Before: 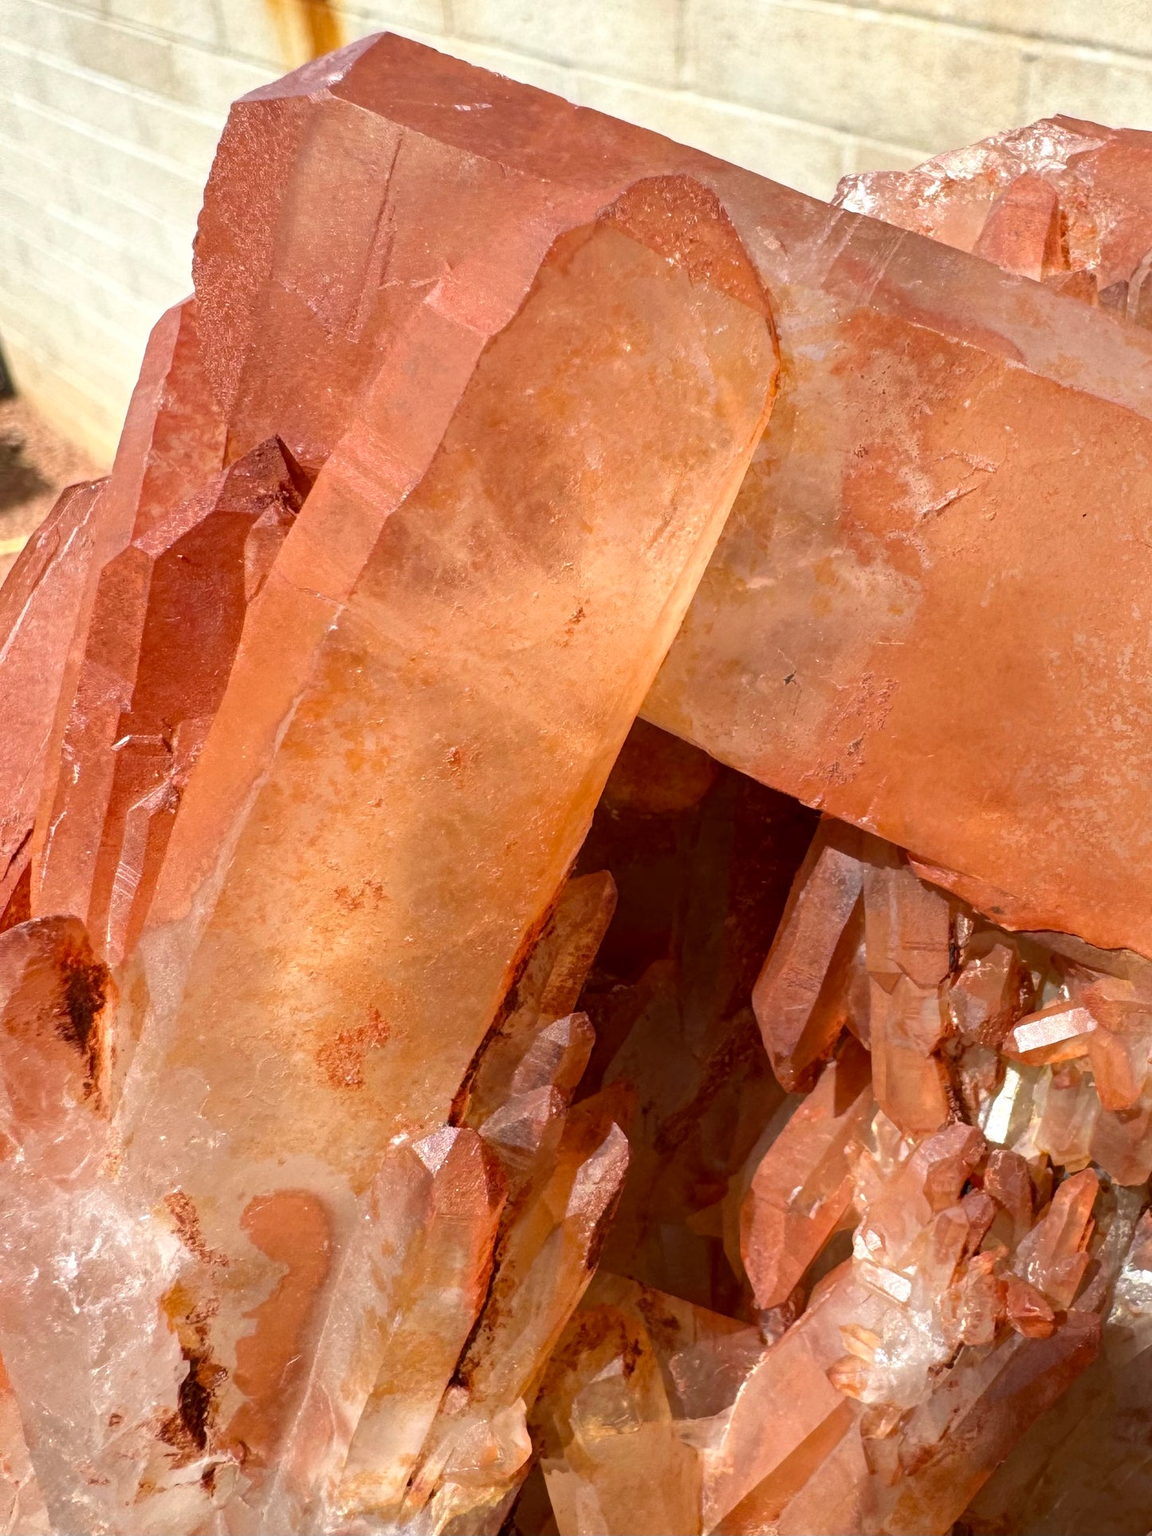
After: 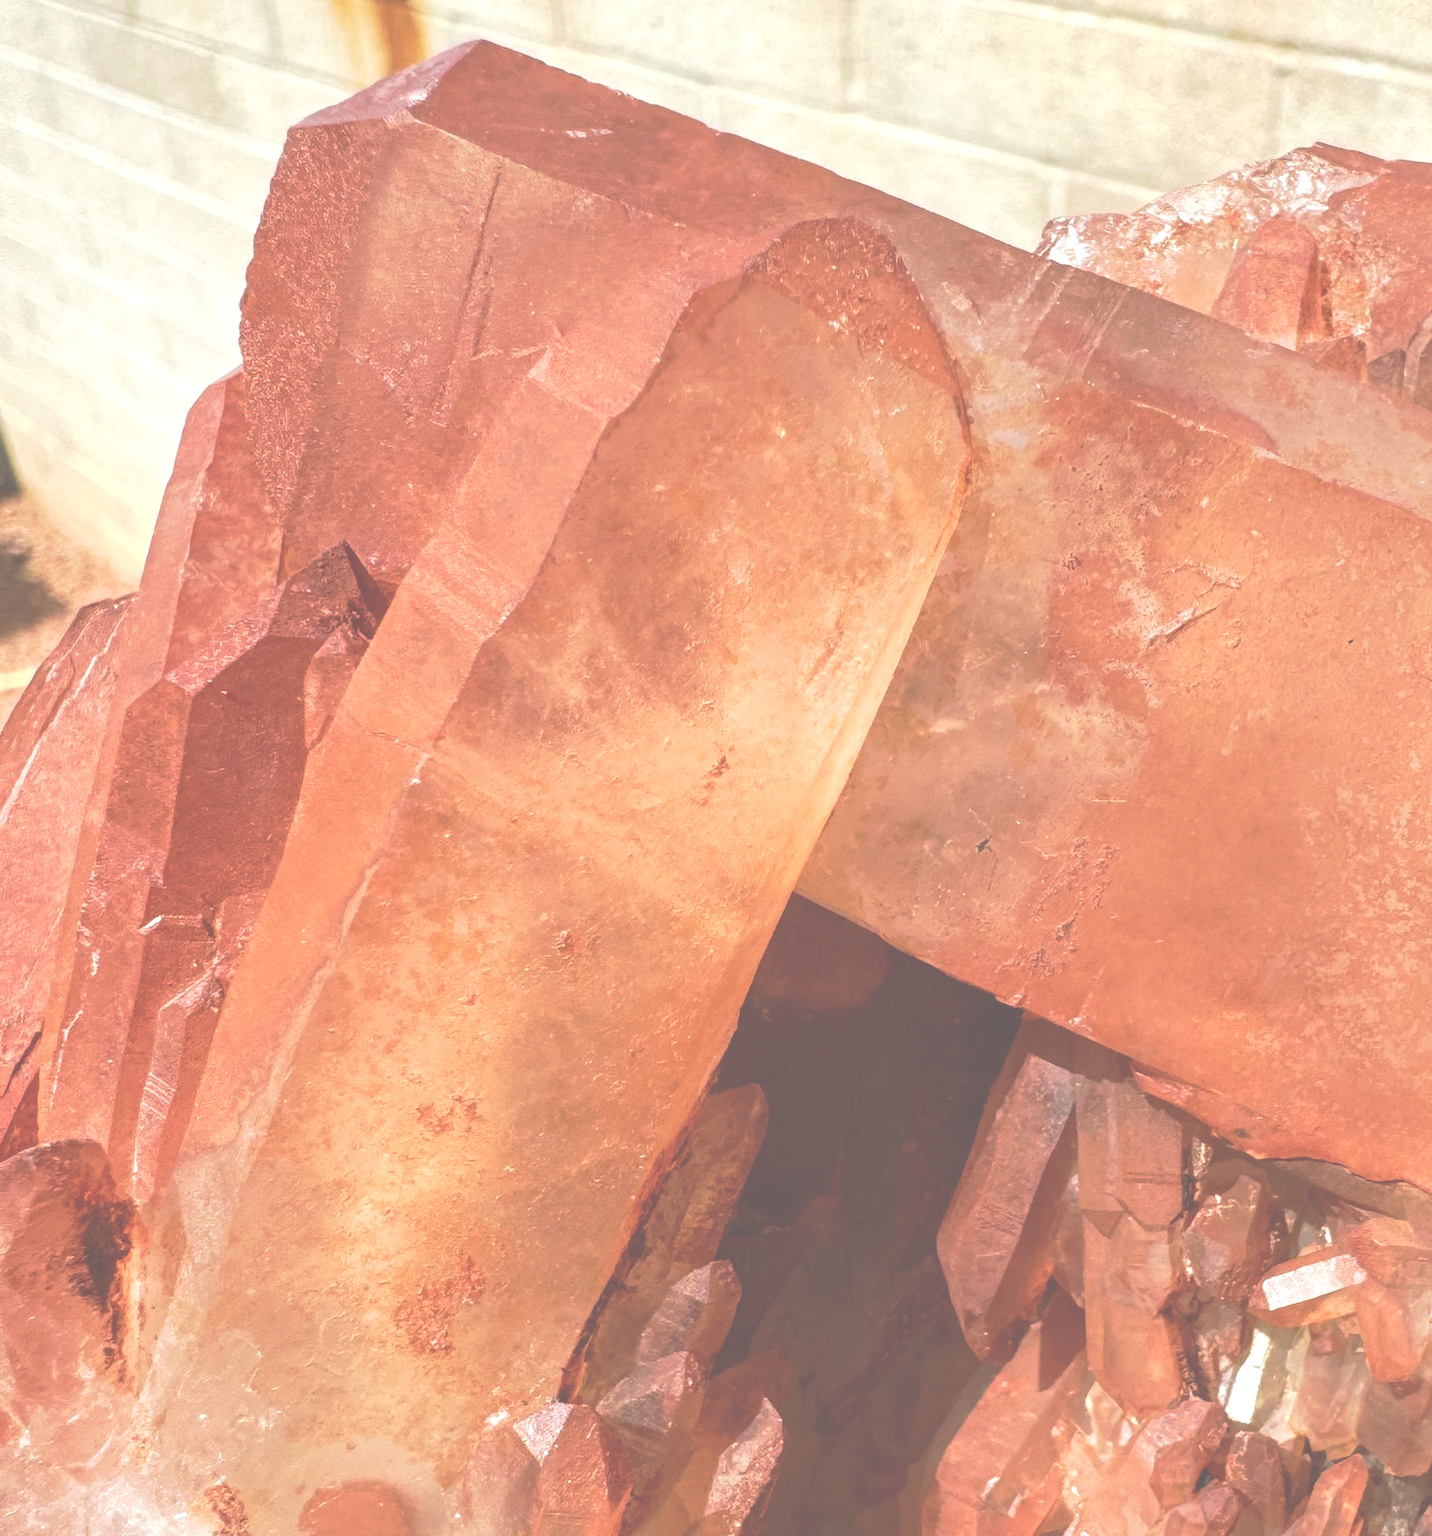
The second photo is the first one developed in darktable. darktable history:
exposure: black level correction -0.087, compensate highlight preservation false
tone curve: curves: ch0 [(0, 0) (0.003, 0.132) (0.011, 0.13) (0.025, 0.134) (0.044, 0.138) (0.069, 0.154) (0.1, 0.17) (0.136, 0.198) (0.177, 0.25) (0.224, 0.308) (0.277, 0.371) (0.335, 0.432) (0.399, 0.491) (0.468, 0.55) (0.543, 0.612) (0.623, 0.679) (0.709, 0.766) (0.801, 0.842) (0.898, 0.912) (1, 1)], preserve colors none
crop: bottom 19.646%
velvia: on, module defaults
local contrast: on, module defaults
